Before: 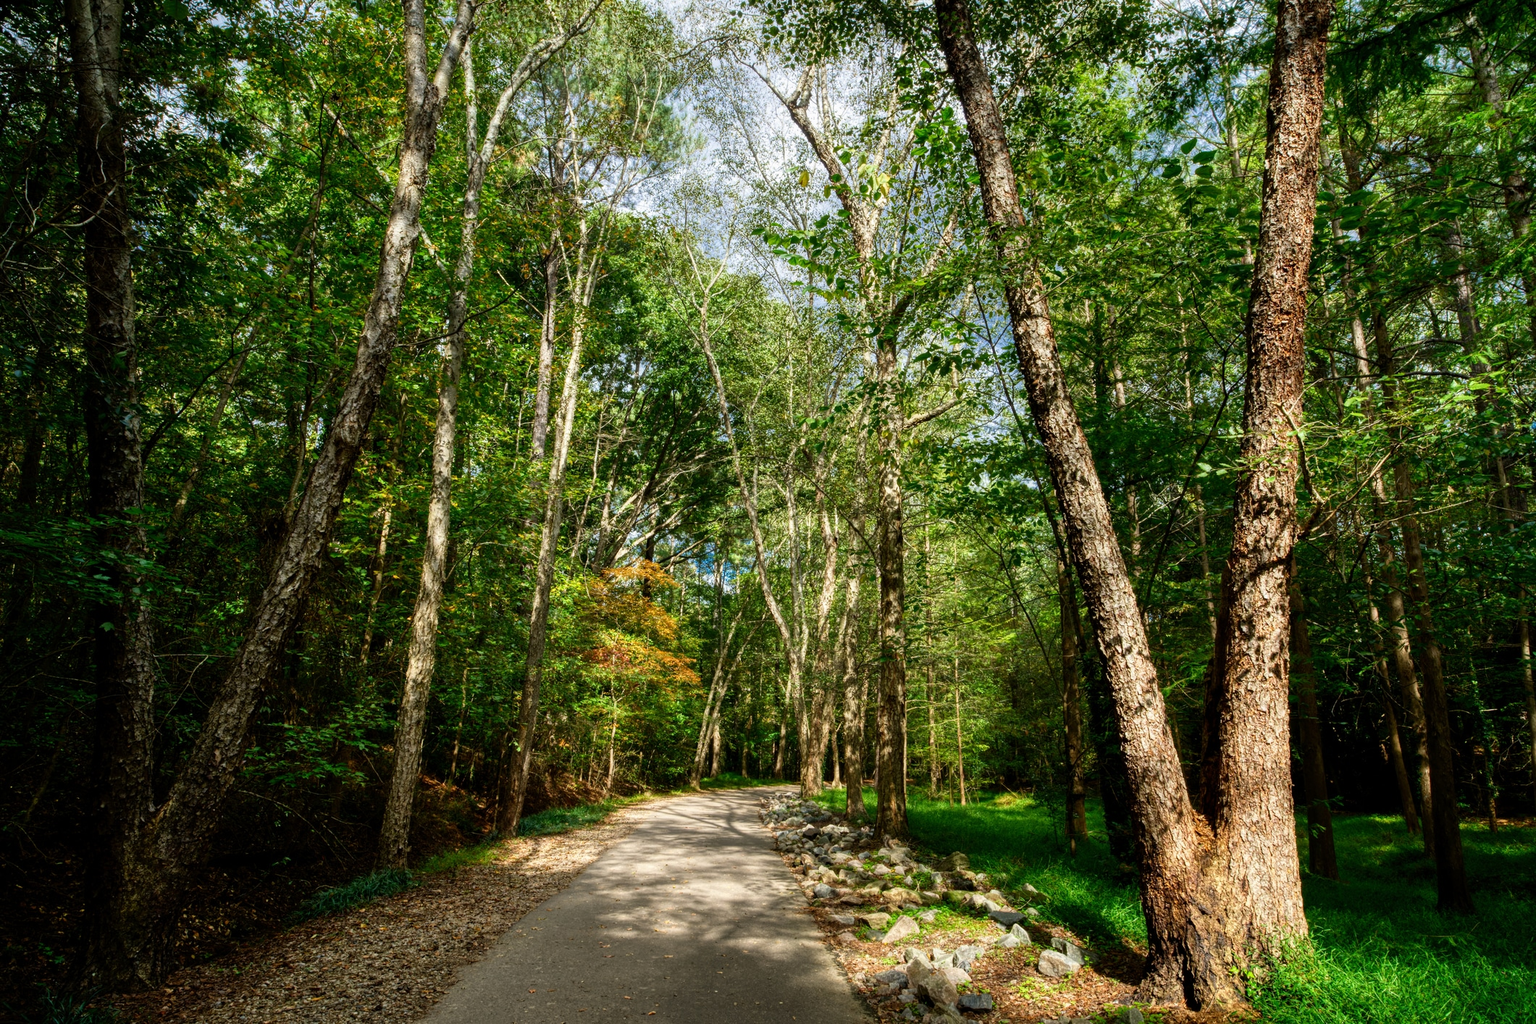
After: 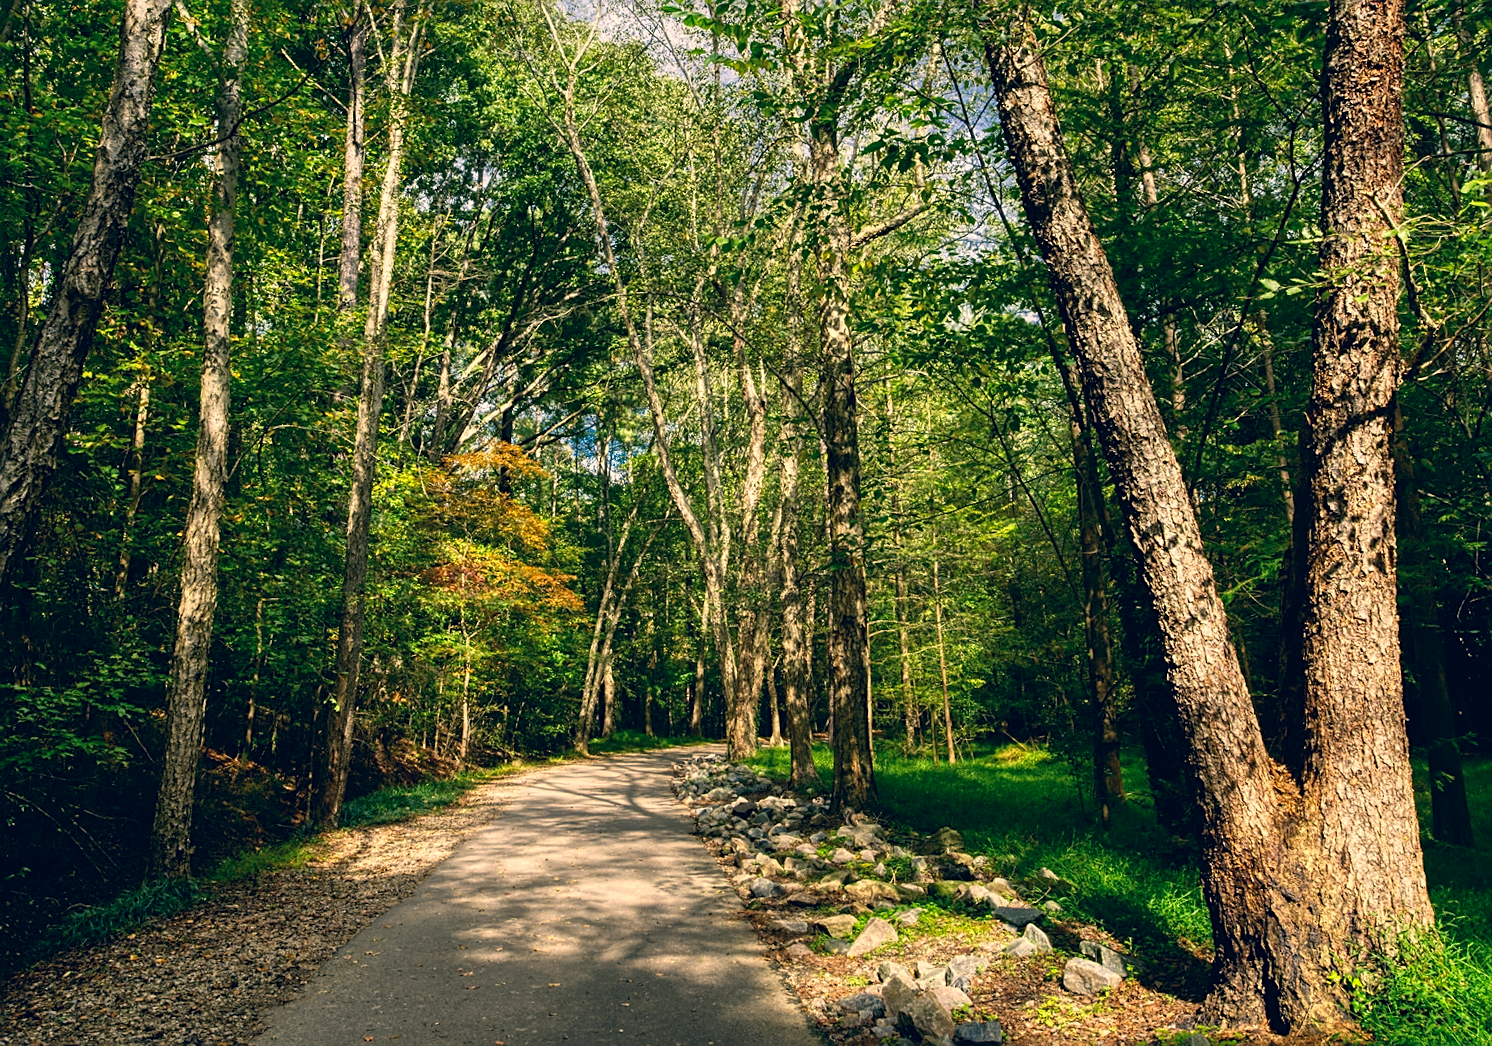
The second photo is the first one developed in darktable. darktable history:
sharpen: on, module defaults
color correction: highlights a* 10.32, highlights b* 14.66, shadows a* -9.59, shadows b* -15.02
crop: left 16.871%, top 22.857%, right 9.116%
rotate and perspective: rotation -2.12°, lens shift (vertical) 0.009, lens shift (horizontal) -0.008, automatic cropping original format, crop left 0.036, crop right 0.964, crop top 0.05, crop bottom 0.959
